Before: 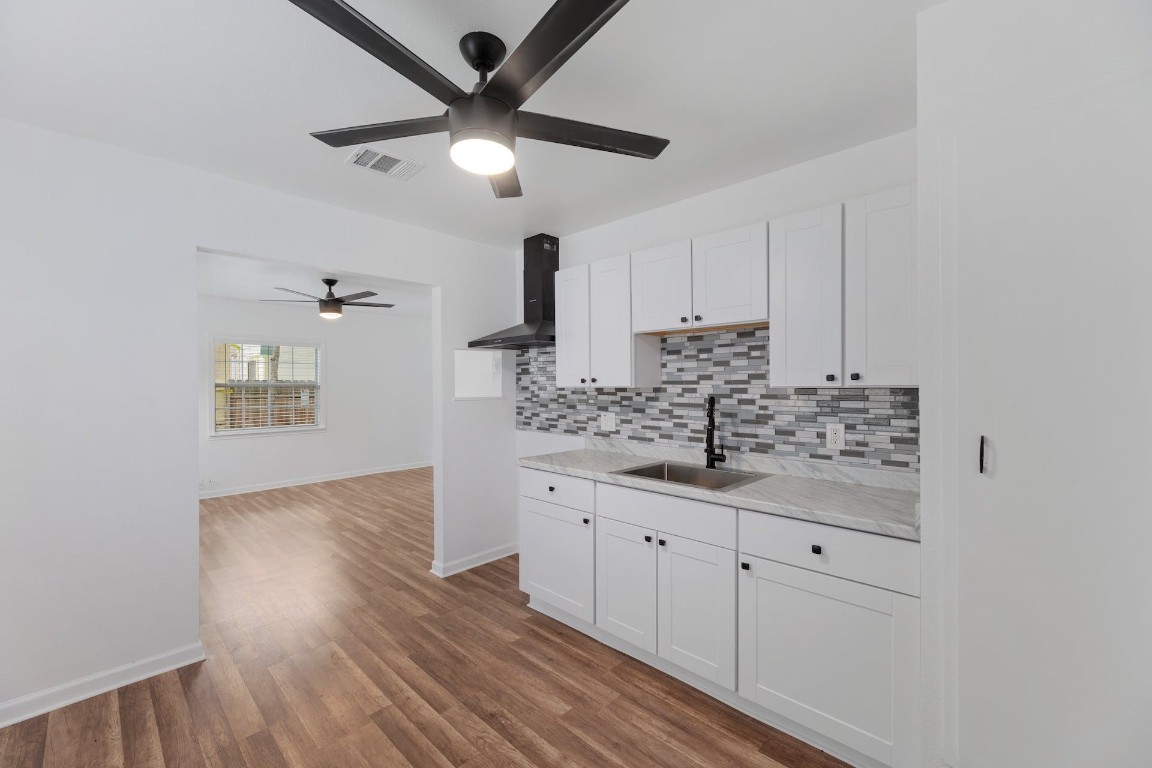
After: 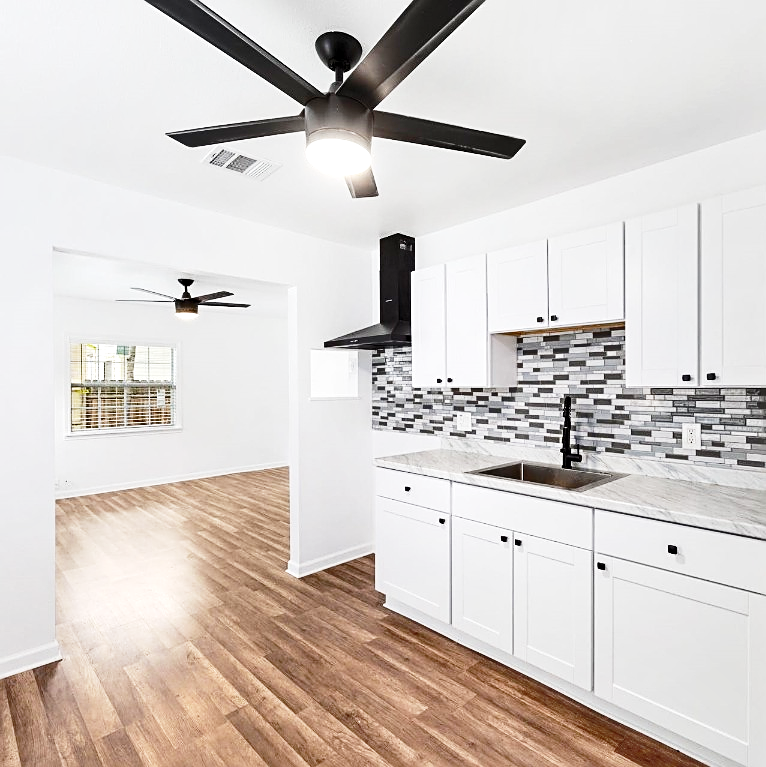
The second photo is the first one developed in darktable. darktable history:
base curve: curves: ch0 [(0, 0) (0.028, 0.03) (0.121, 0.232) (0.46, 0.748) (0.859, 0.968) (1, 1)], preserve colors none
crop and rotate: left 12.535%, right 20.938%
exposure: black level correction 0, exposure 0.5 EV, compensate highlight preservation false
local contrast: highlights 106%, shadows 101%, detail 120%, midtone range 0.2
sharpen: on, module defaults
shadows and highlights: soften with gaussian
